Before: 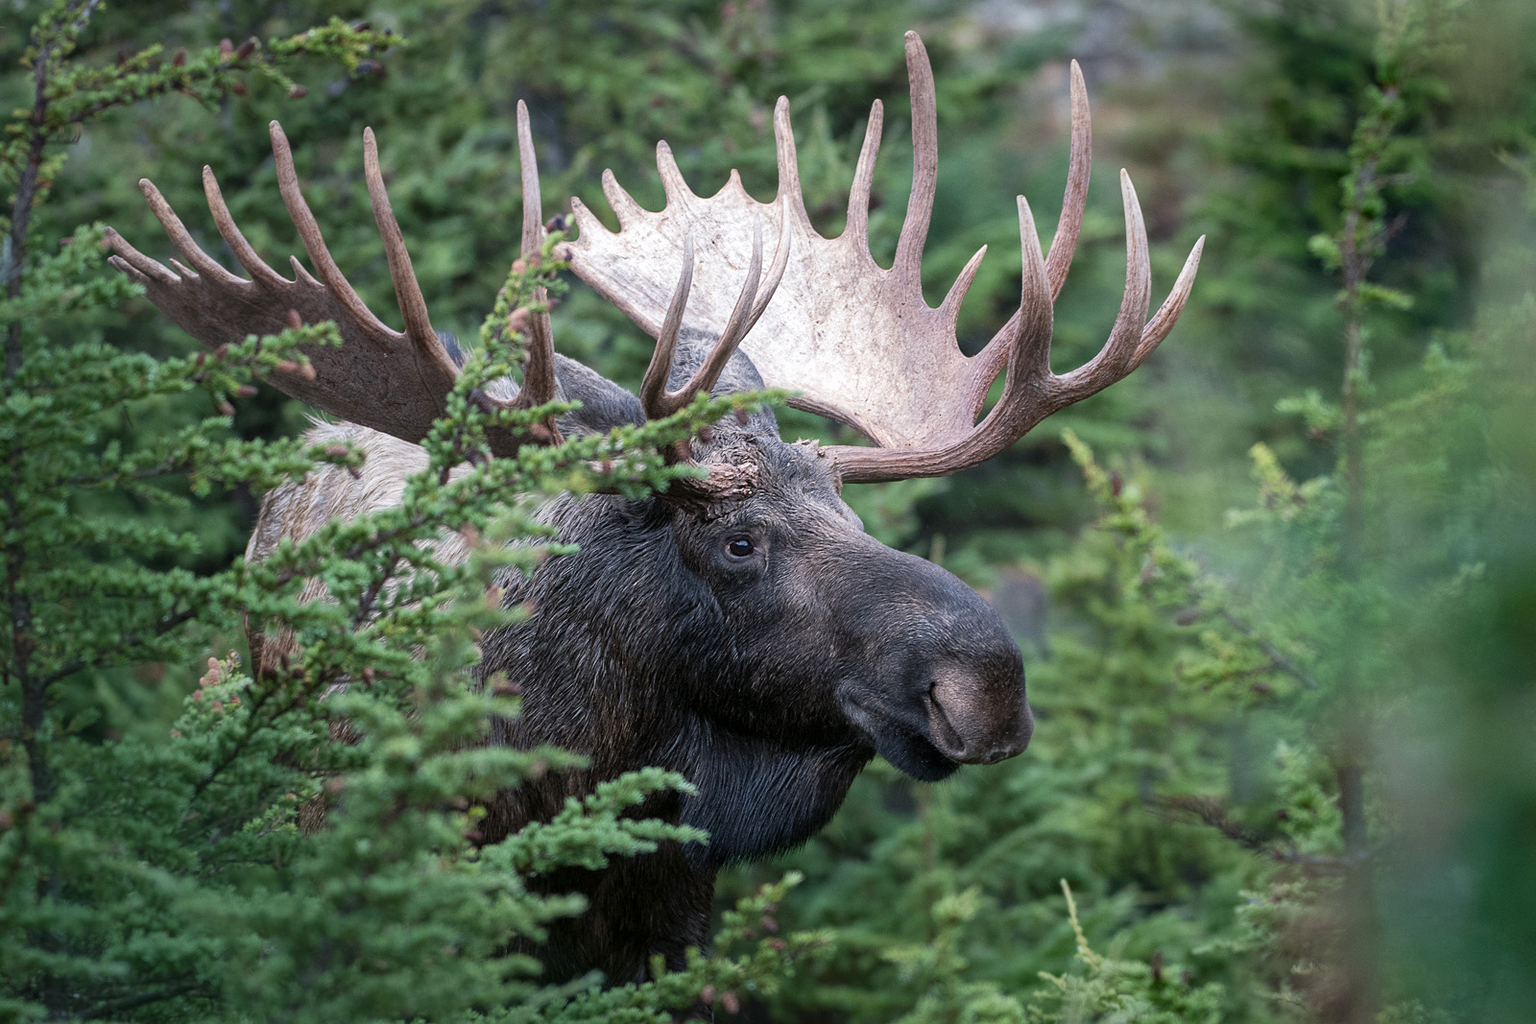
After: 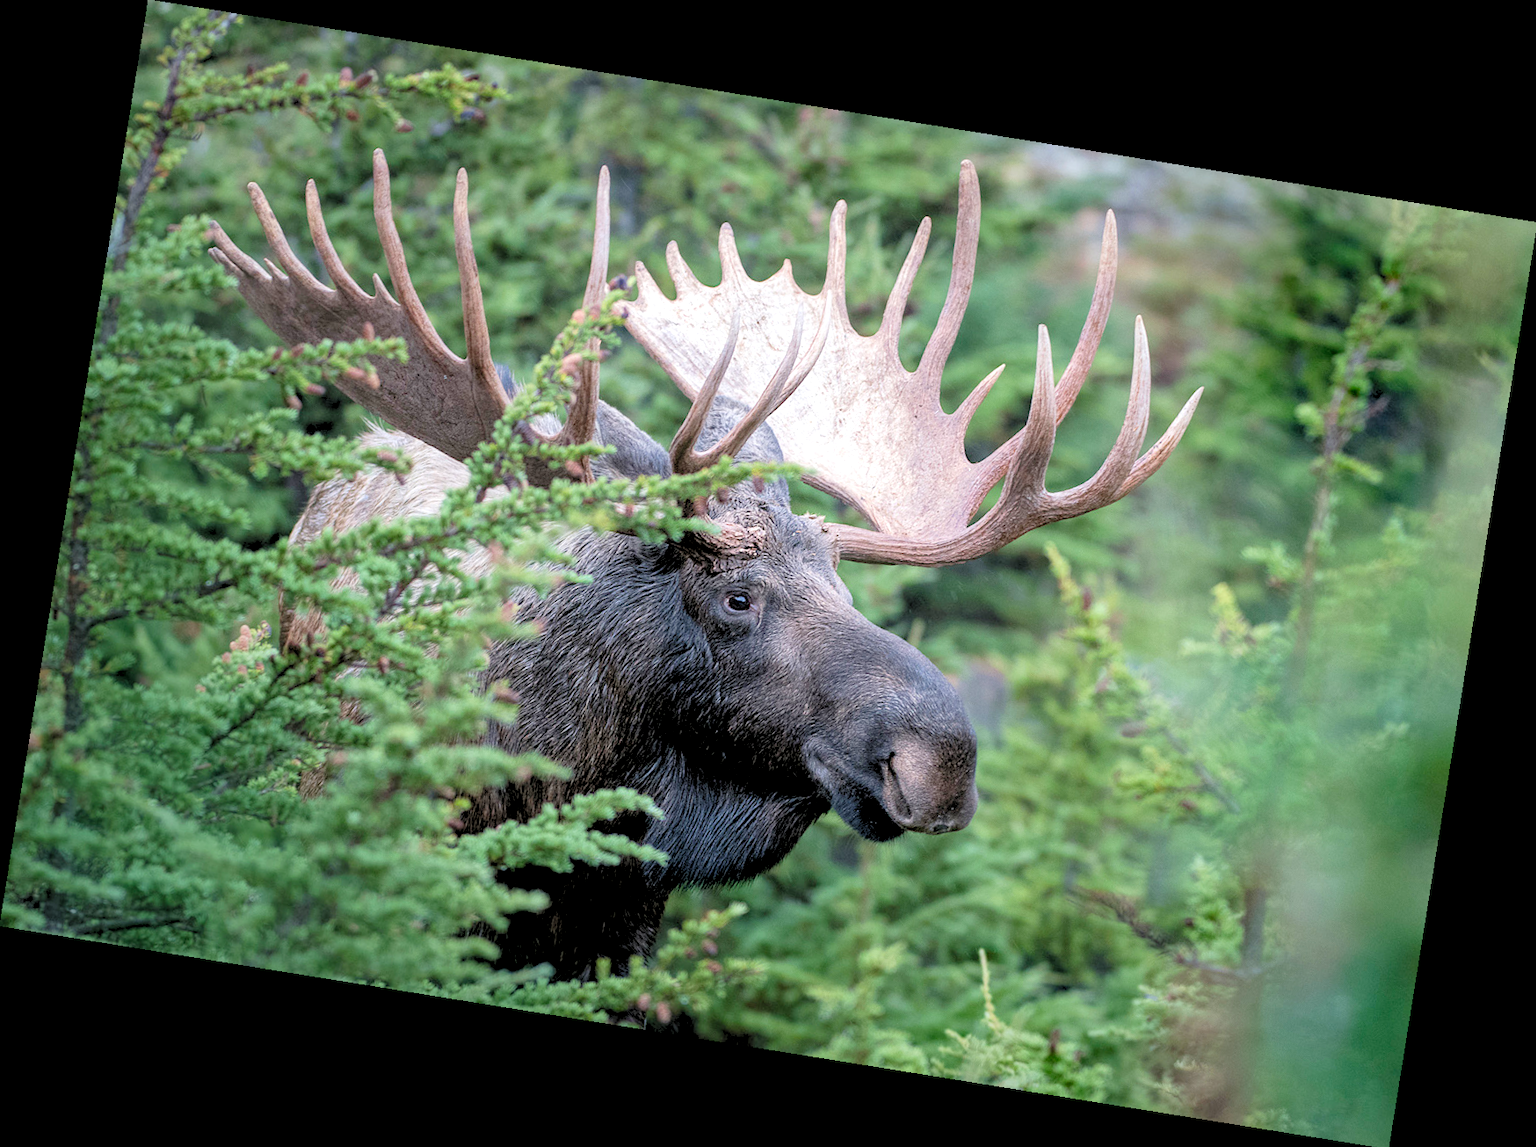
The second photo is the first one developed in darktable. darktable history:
levels: levels [0.072, 0.414, 0.976]
local contrast: highlights 100%, shadows 100%, detail 120%, midtone range 0.2
rotate and perspective: rotation 9.12°, automatic cropping off
